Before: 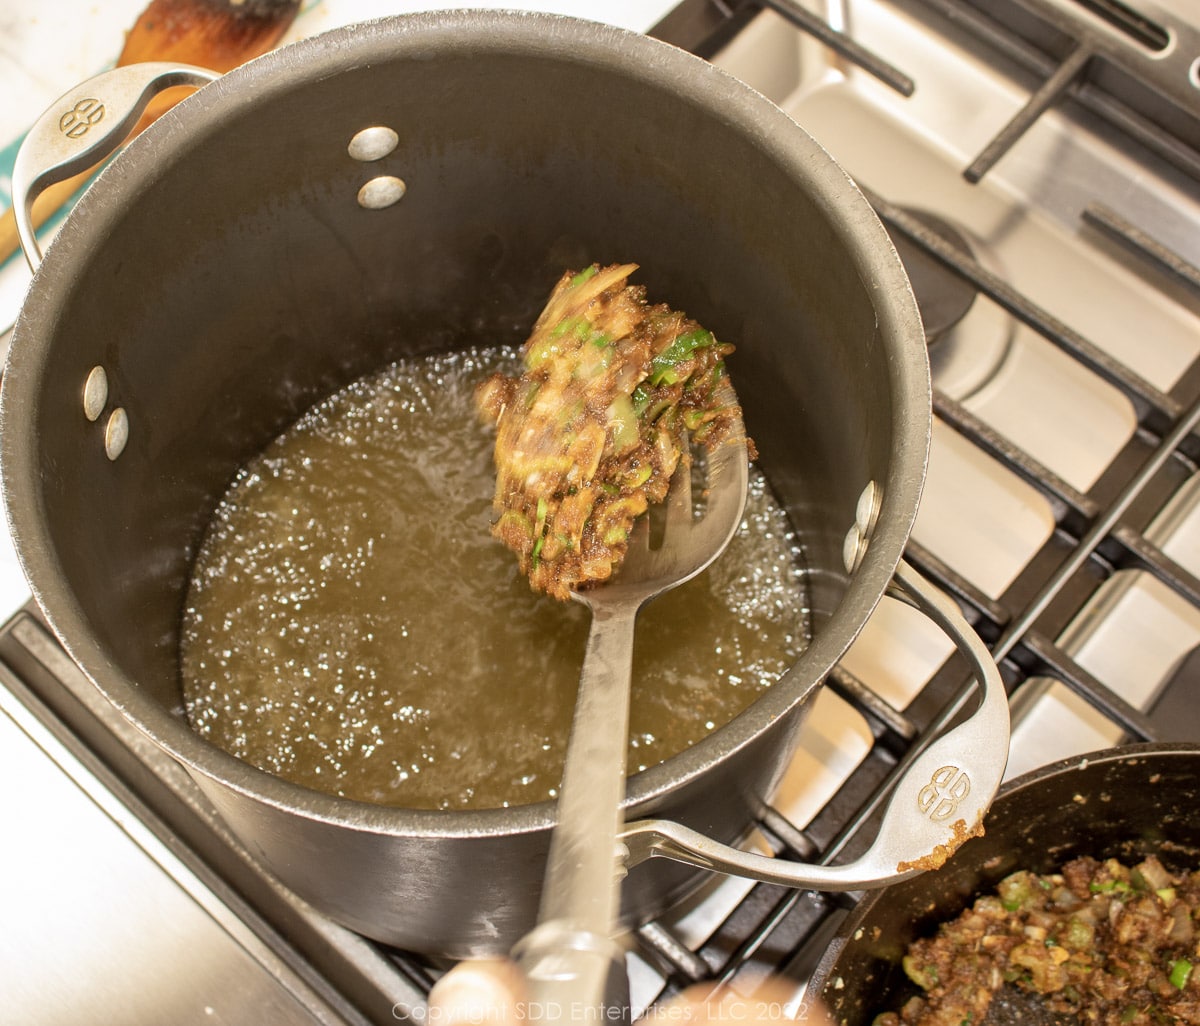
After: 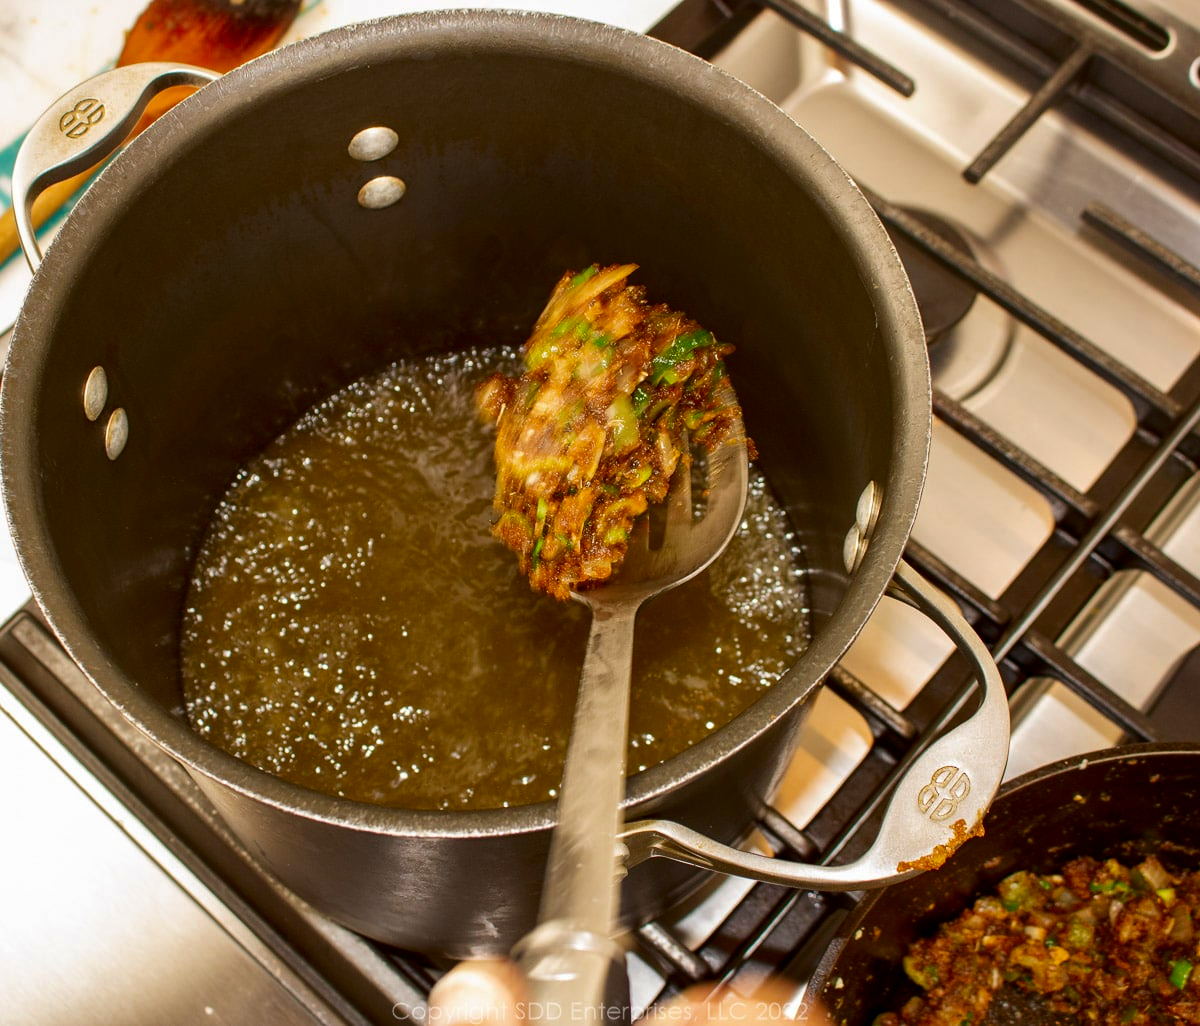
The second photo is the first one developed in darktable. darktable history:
contrast brightness saturation: brightness -0.249, saturation 0.203
